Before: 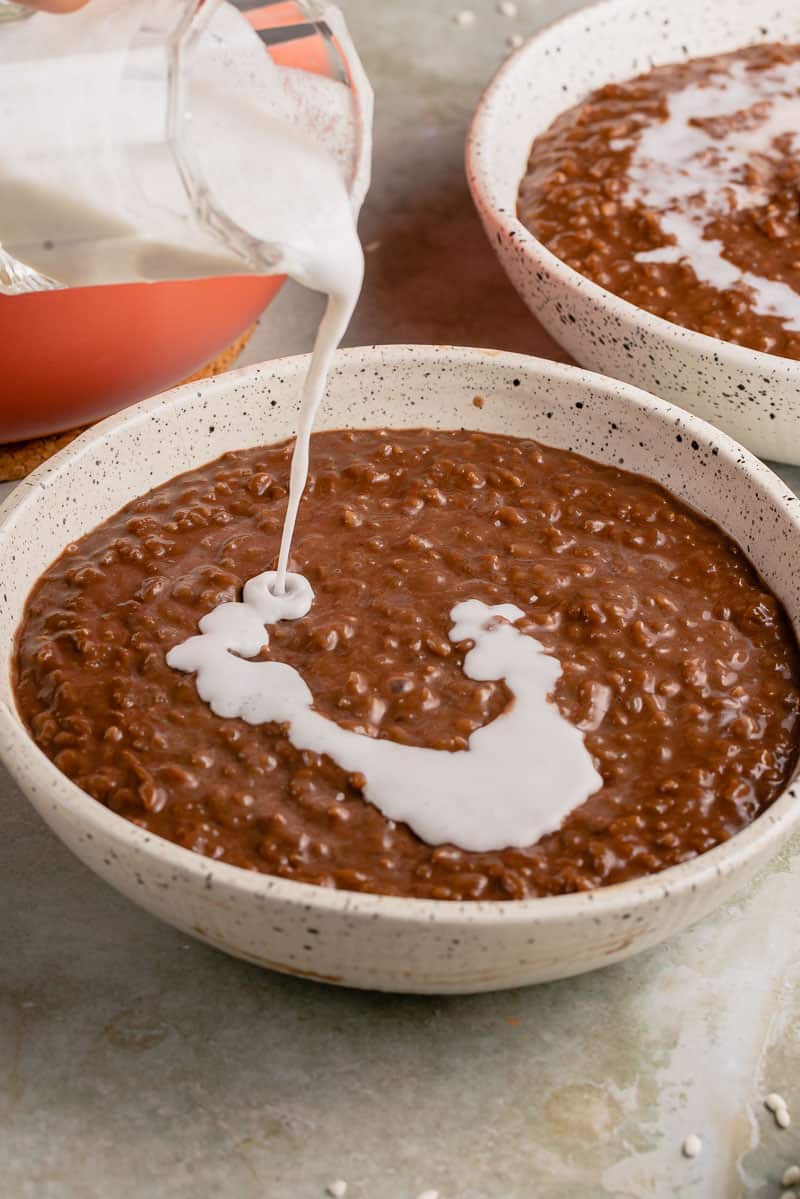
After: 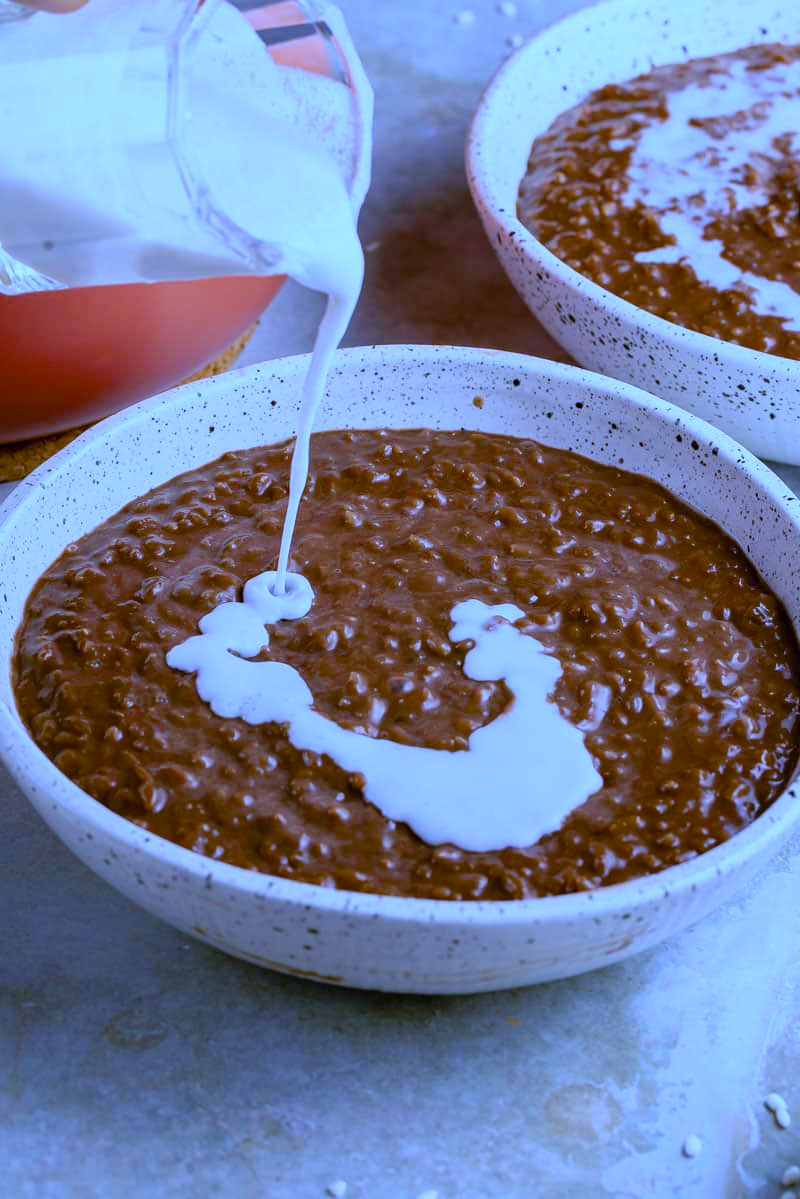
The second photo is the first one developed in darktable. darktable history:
white balance: red 0.766, blue 1.537
color balance rgb: linear chroma grading › shadows -8%, linear chroma grading › global chroma 10%, perceptual saturation grading › global saturation 2%, perceptual saturation grading › highlights -2%, perceptual saturation grading › mid-tones 4%, perceptual saturation grading › shadows 8%, perceptual brilliance grading › global brilliance 2%, perceptual brilliance grading › highlights -4%, global vibrance 16%, saturation formula JzAzBz (2021)
